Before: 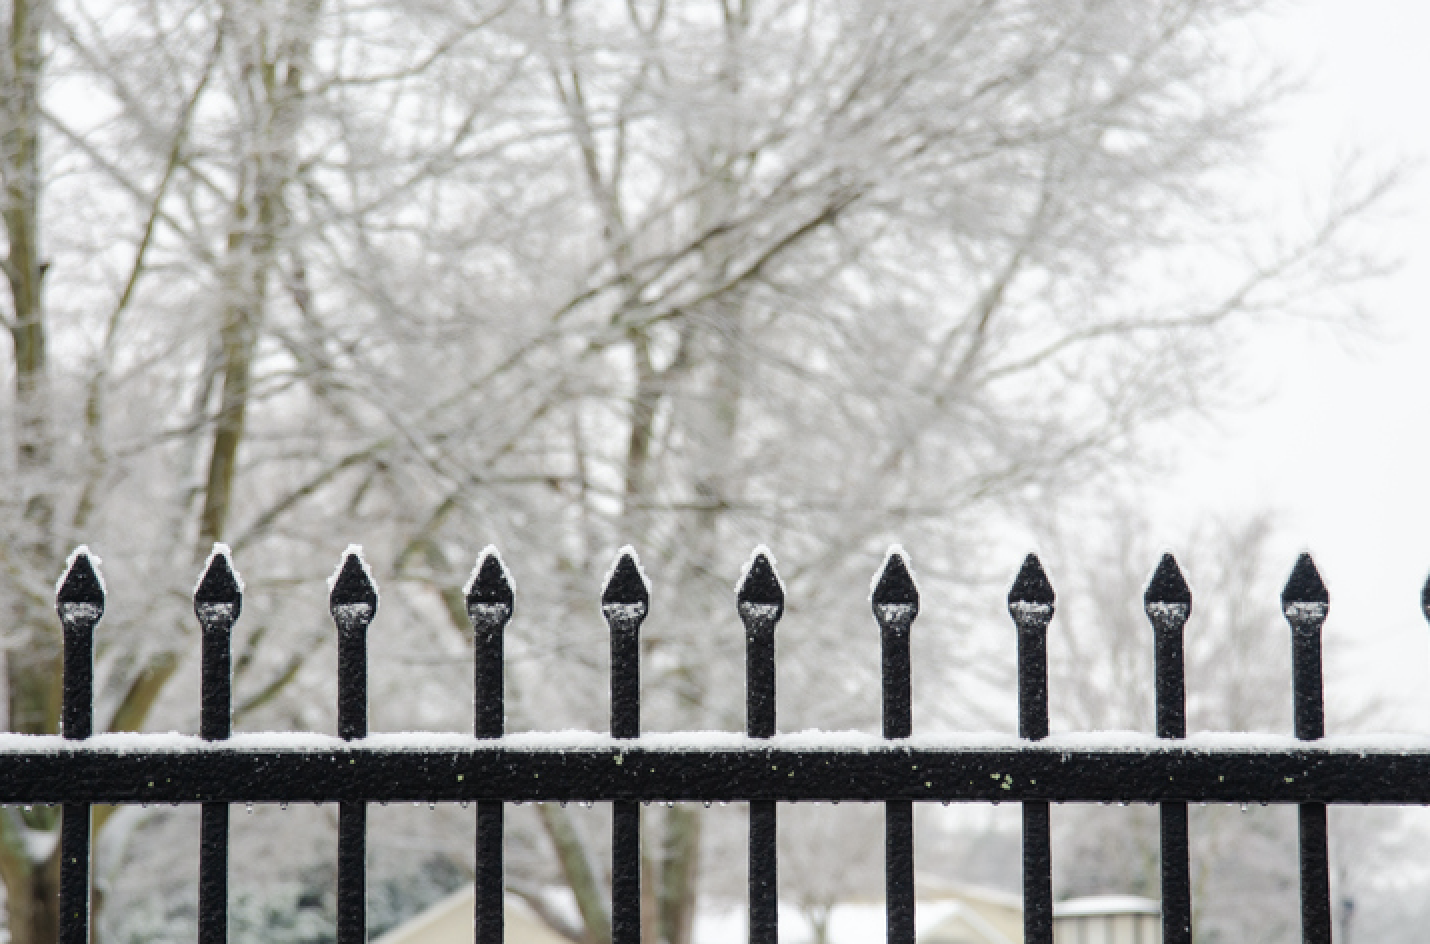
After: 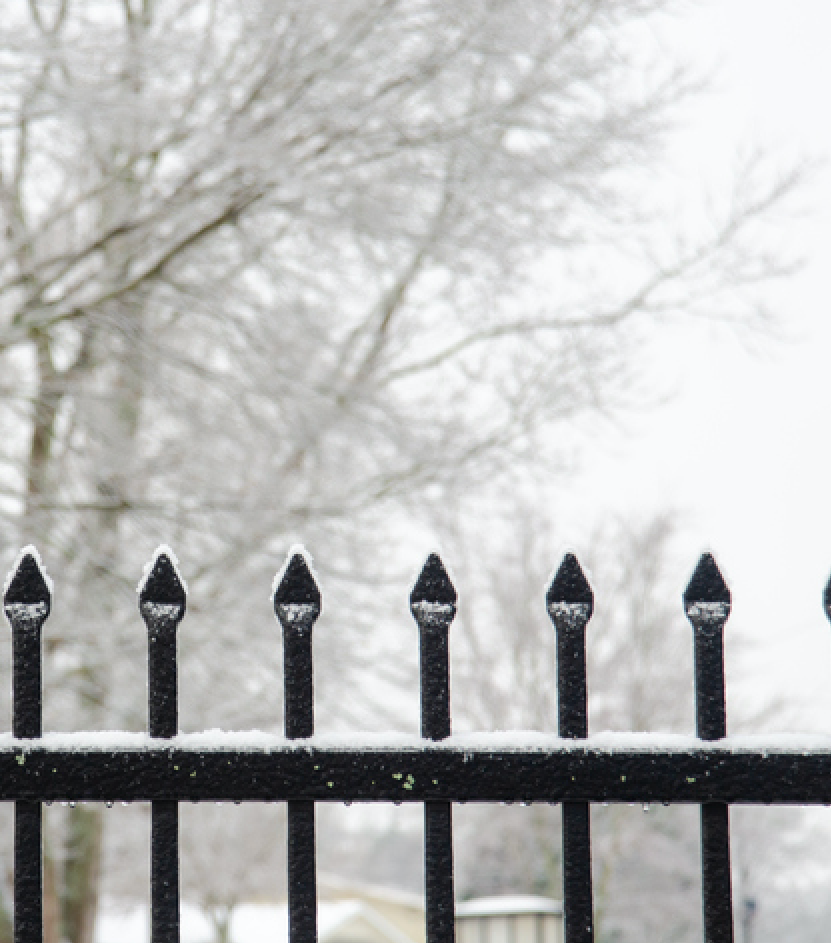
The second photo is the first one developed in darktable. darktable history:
crop: left 41.82%
